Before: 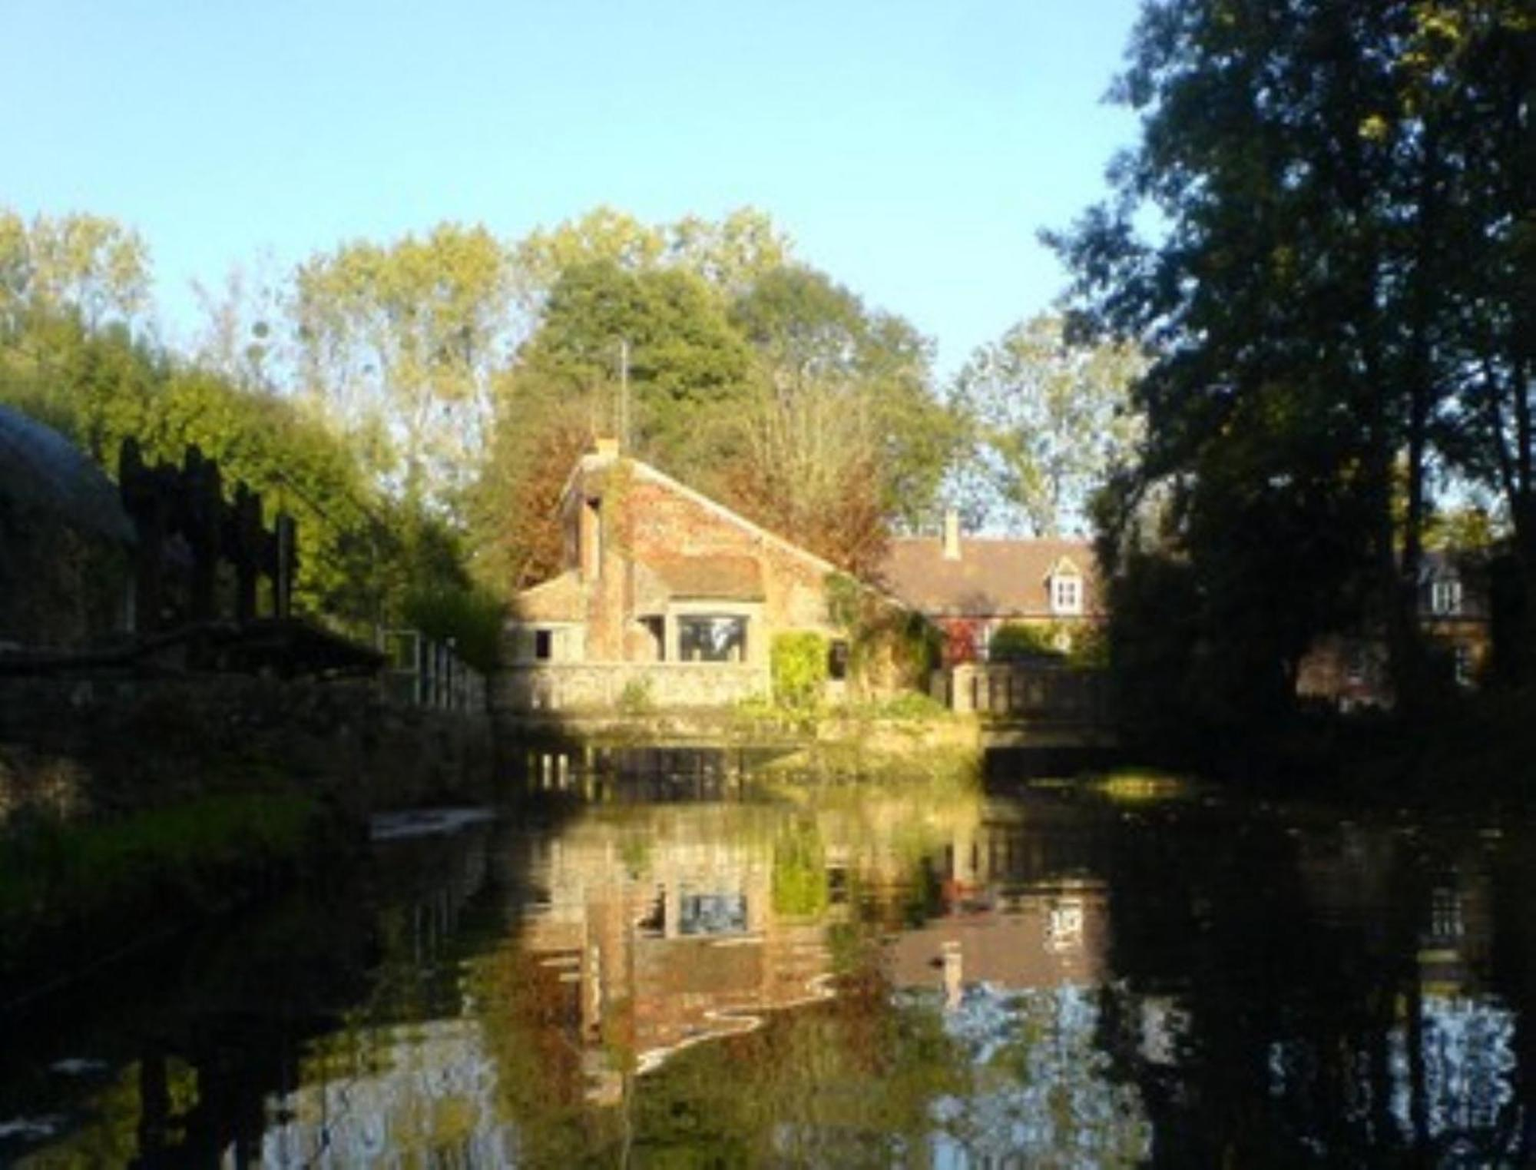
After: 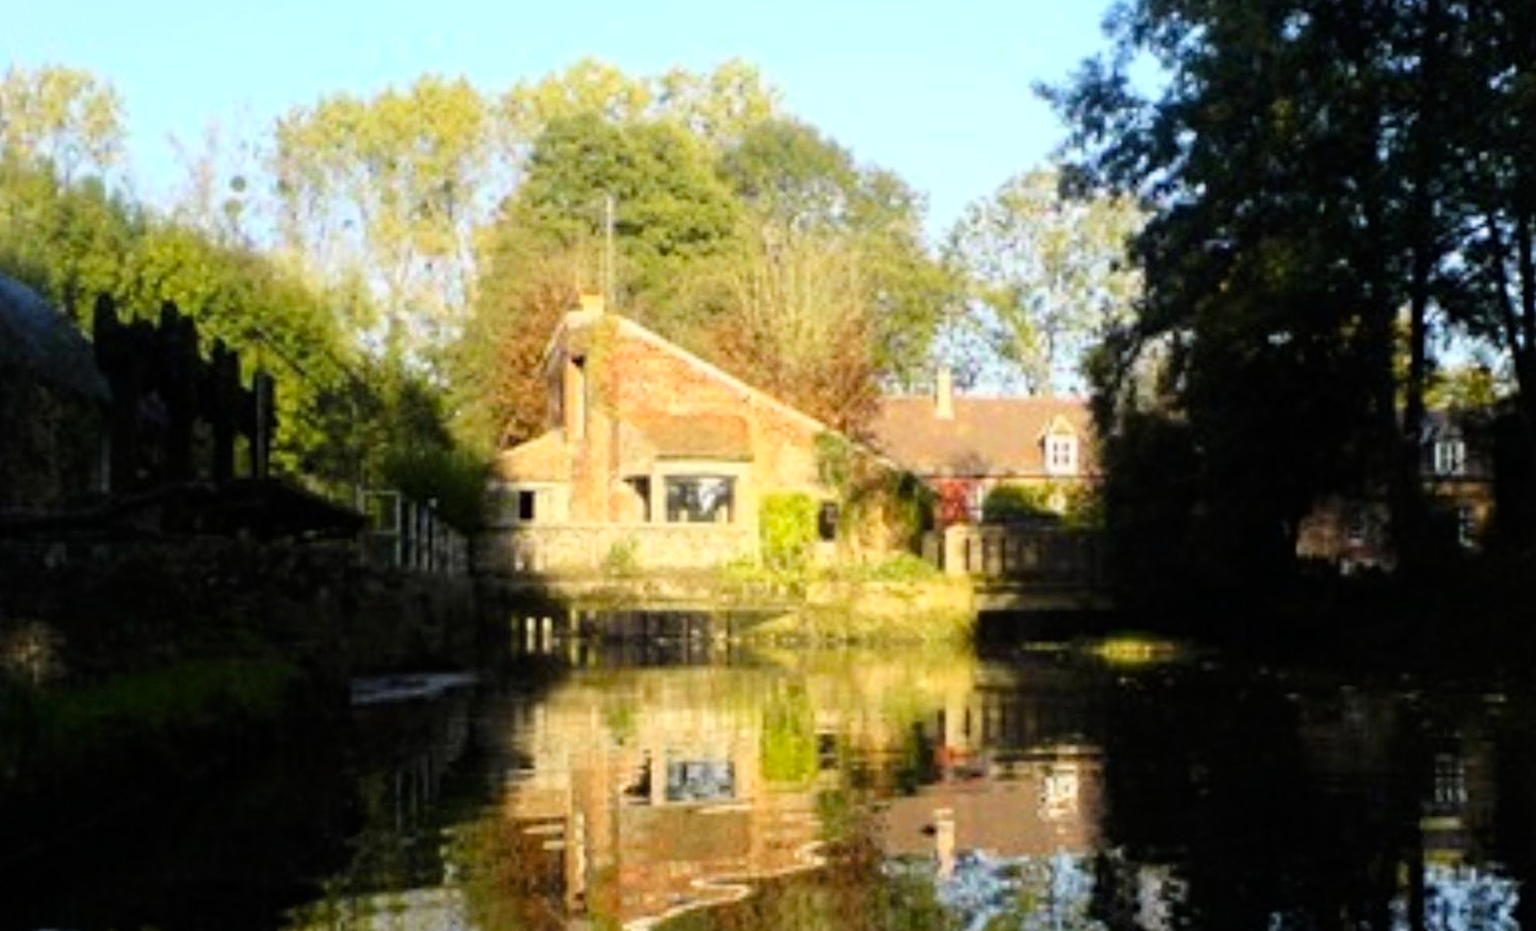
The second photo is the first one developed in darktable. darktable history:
crop and rotate: left 1.814%, top 12.818%, right 0.25%, bottom 9.225%
tone curve: curves: ch0 [(0, 0) (0.004, 0.001) (0.133, 0.112) (0.325, 0.362) (0.832, 0.893) (1, 1)], color space Lab, linked channels, preserve colors none
haze removal: compatibility mode true, adaptive false
